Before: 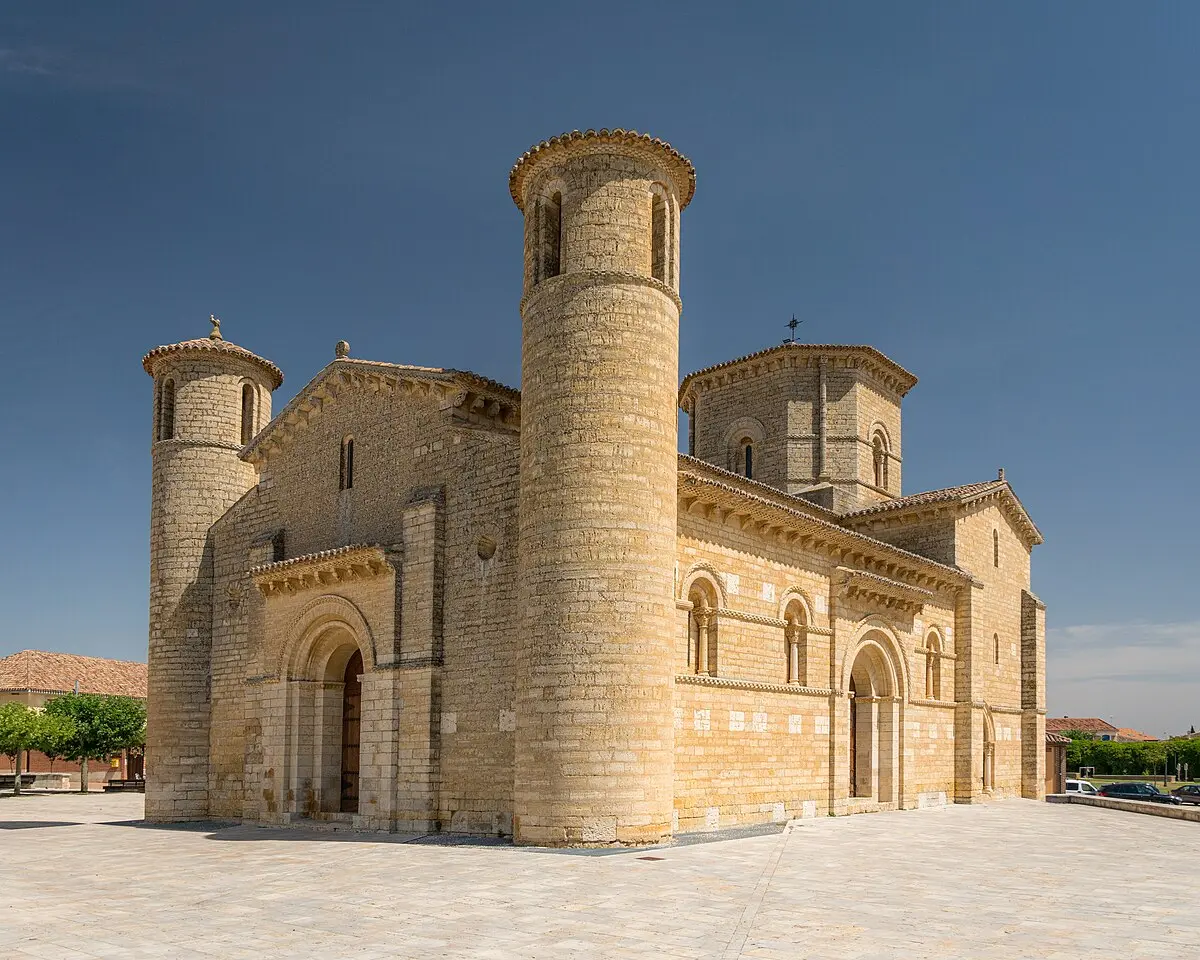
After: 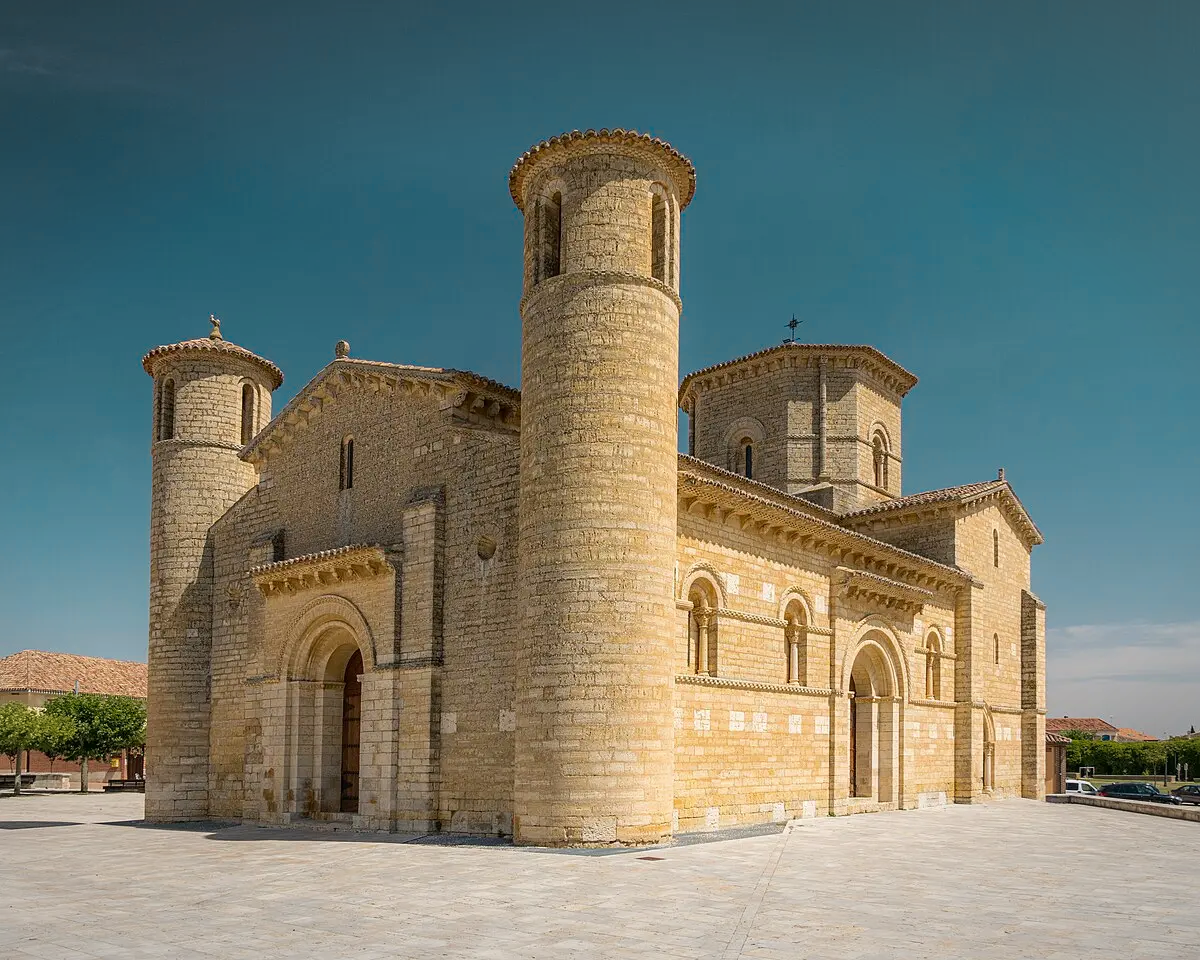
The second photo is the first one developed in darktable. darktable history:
color zones: curves: ch0 [(0.254, 0.492) (0.724, 0.62)]; ch1 [(0.25, 0.528) (0.719, 0.796)]; ch2 [(0, 0.472) (0.25, 0.5) (0.73, 0.184)]
vignetting: fall-off start 98.56%, fall-off radius 101%, width/height ratio 1.425, unbound false
